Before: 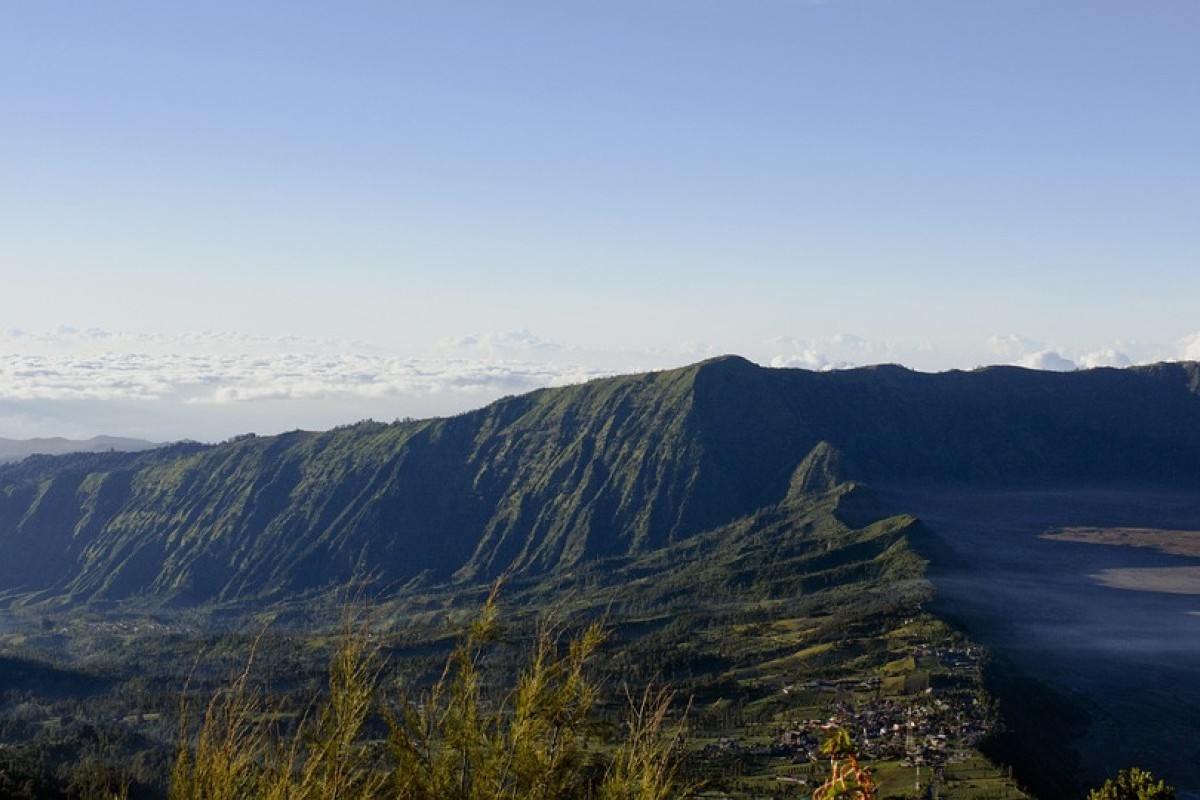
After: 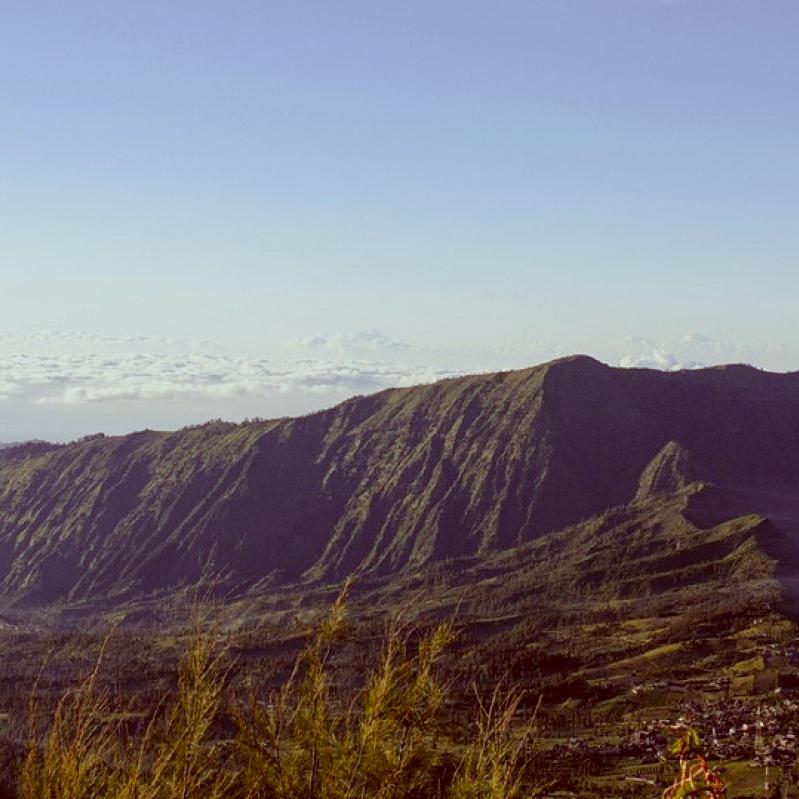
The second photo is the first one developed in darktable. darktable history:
crop and rotate: left 12.648%, right 20.685%
color correction: highlights a* -7.23, highlights b* -0.161, shadows a* 20.08, shadows b* 11.73
local contrast: detail 110%
